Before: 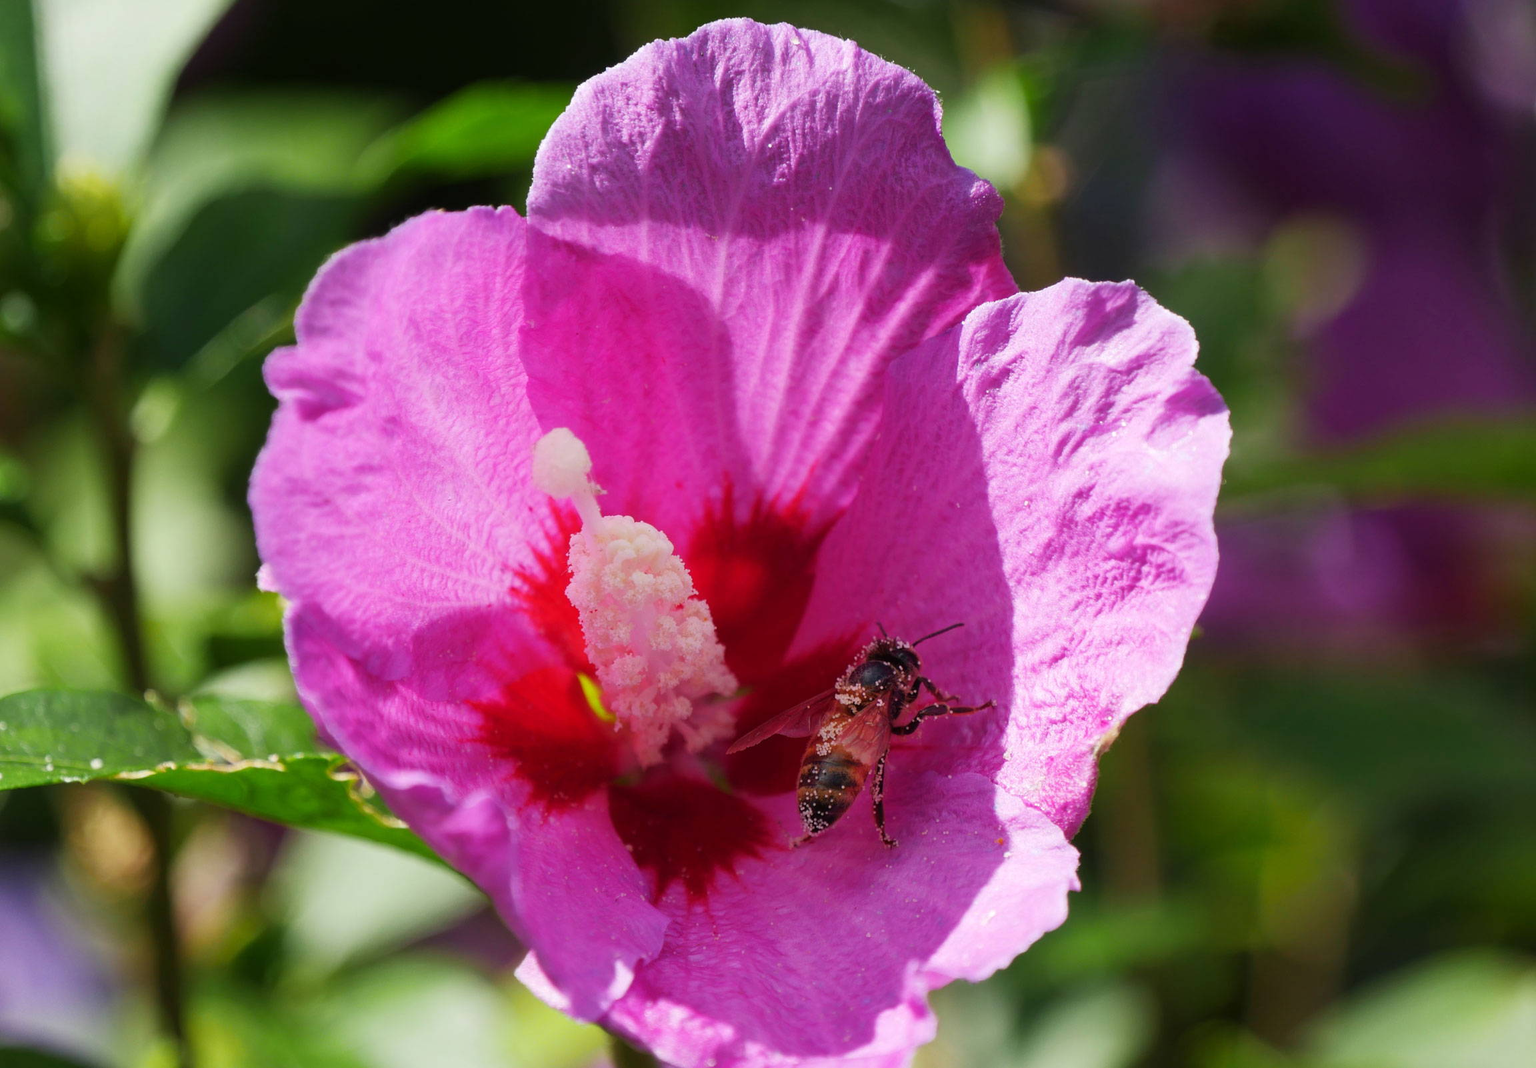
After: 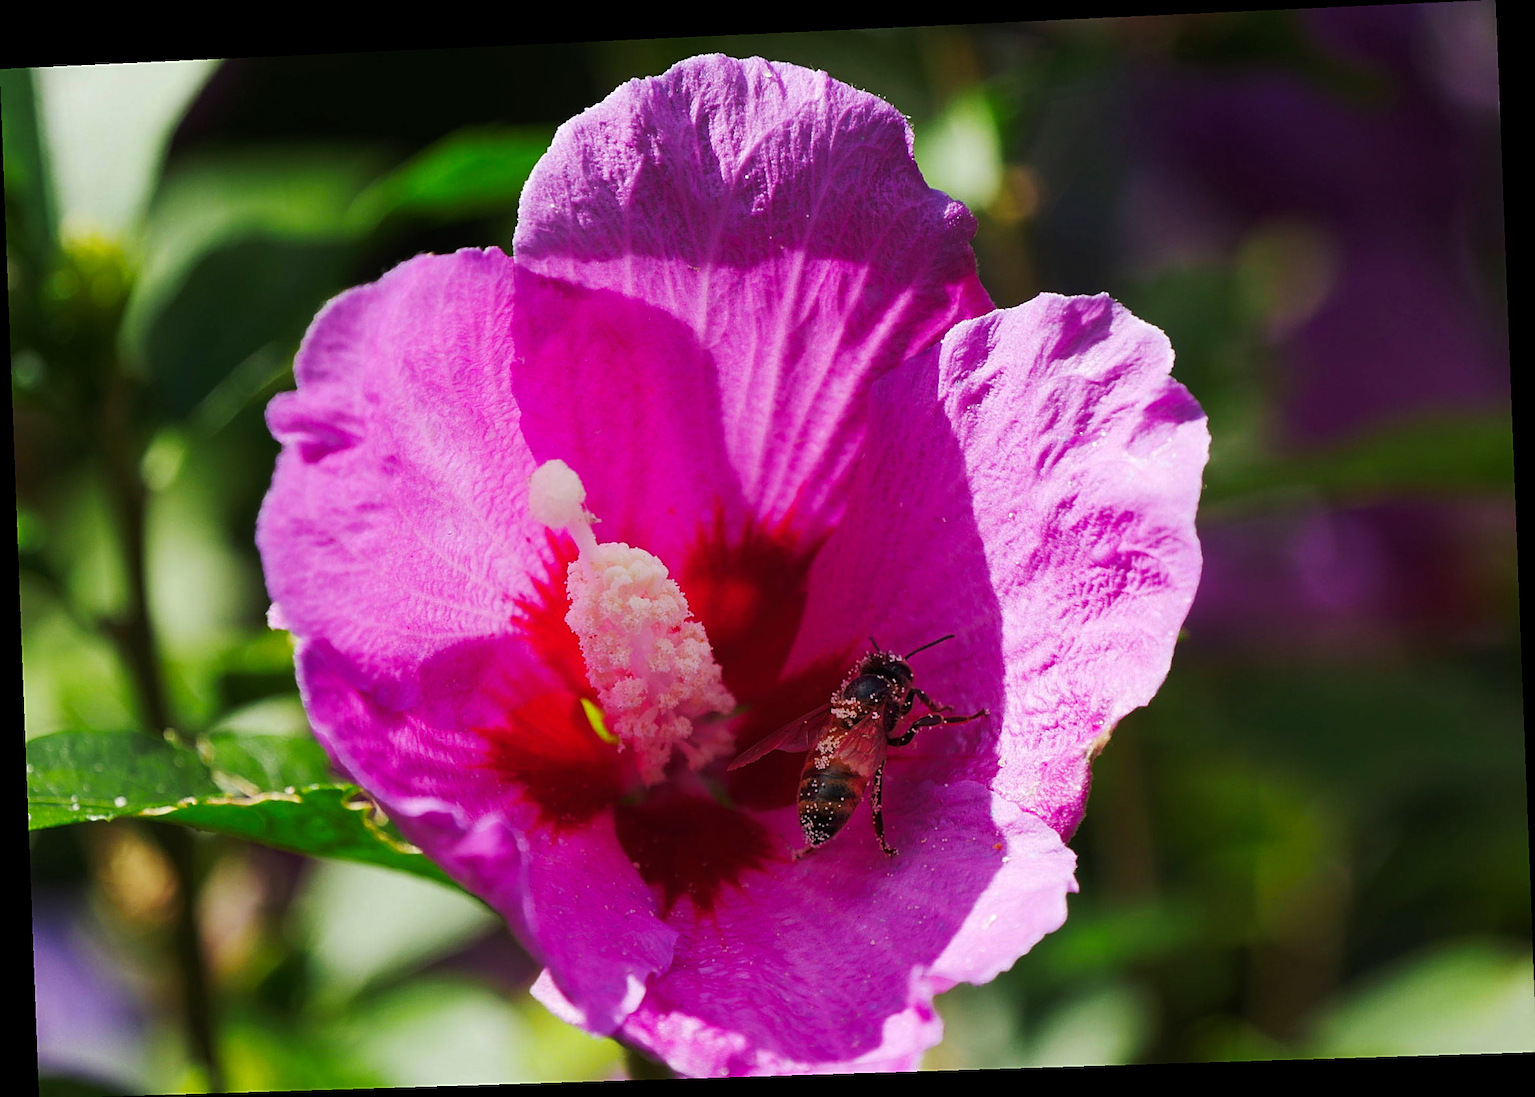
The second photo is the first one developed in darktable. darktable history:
tone curve: curves: ch0 [(0, 0) (0.003, 0.006) (0.011, 0.01) (0.025, 0.017) (0.044, 0.029) (0.069, 0.043) (0.1, 0.064) (0.136, 0.091) (0.177, 0.128) (0.224, 0.162) (0.277, 0.206) (0.335, 0.258) (0.399, 0.324) (0.468, 0.404) (0.543, 0.499) (0.623, 0.595) (0.709, 0.693) (0.801, 0.786) (0.898, 0.883) (1, 1)], preserve colors none
sharpen: on, module defaults
rotate and perspective: rotation -2.22°, lens shift (horizontal) -0.022, automatic cropping off
